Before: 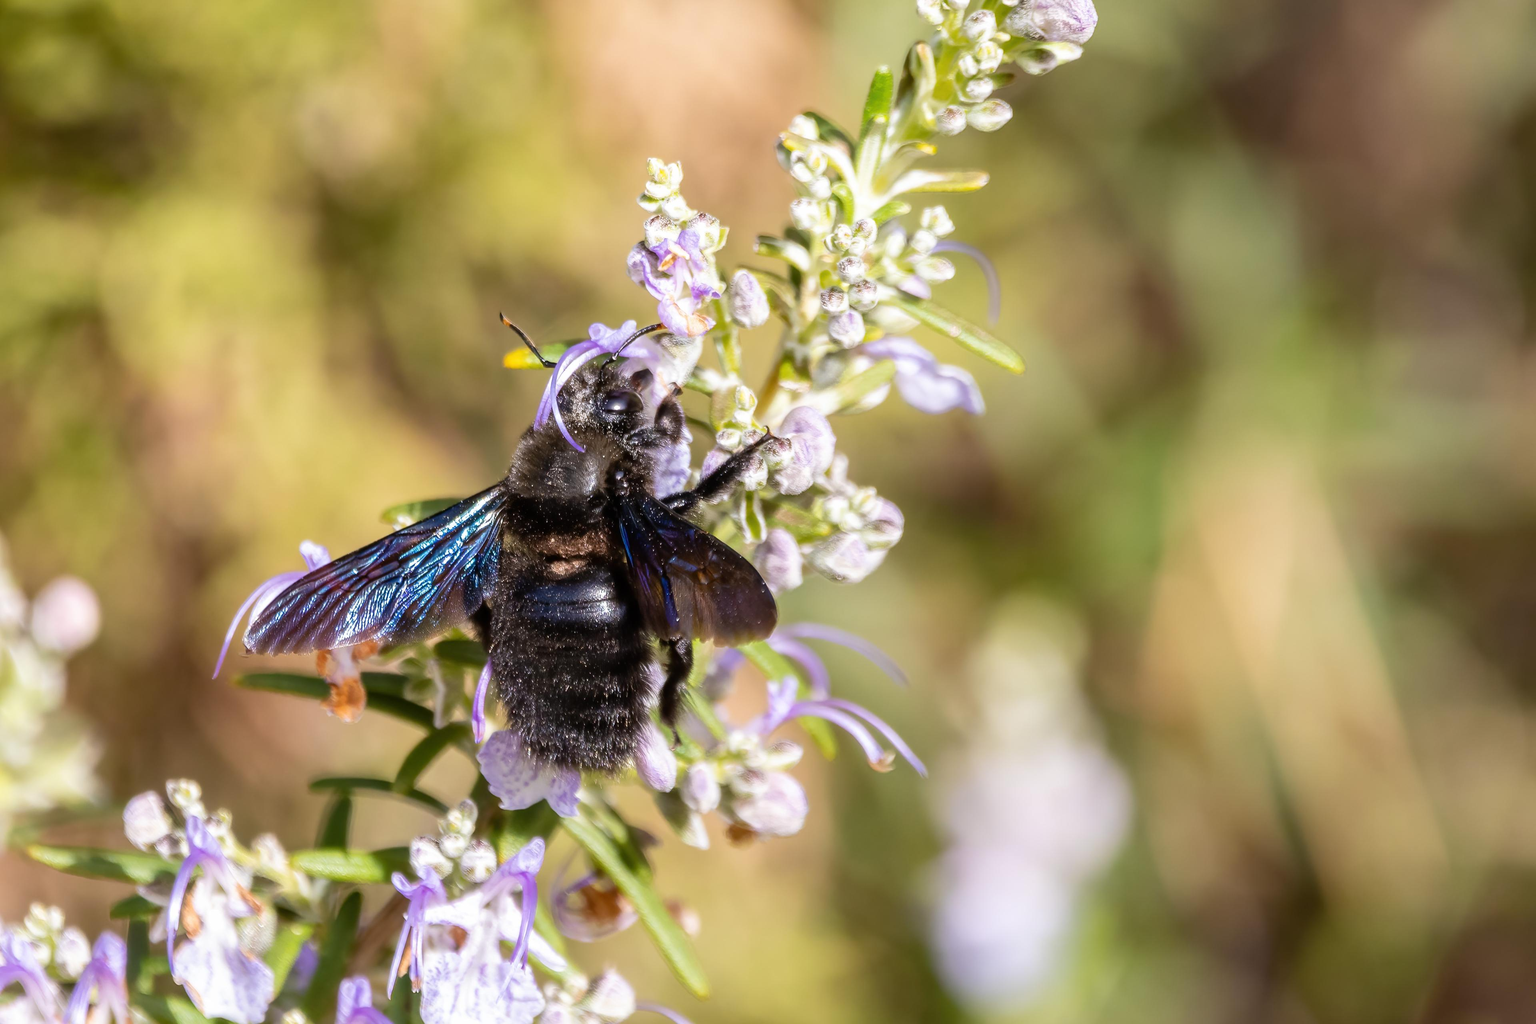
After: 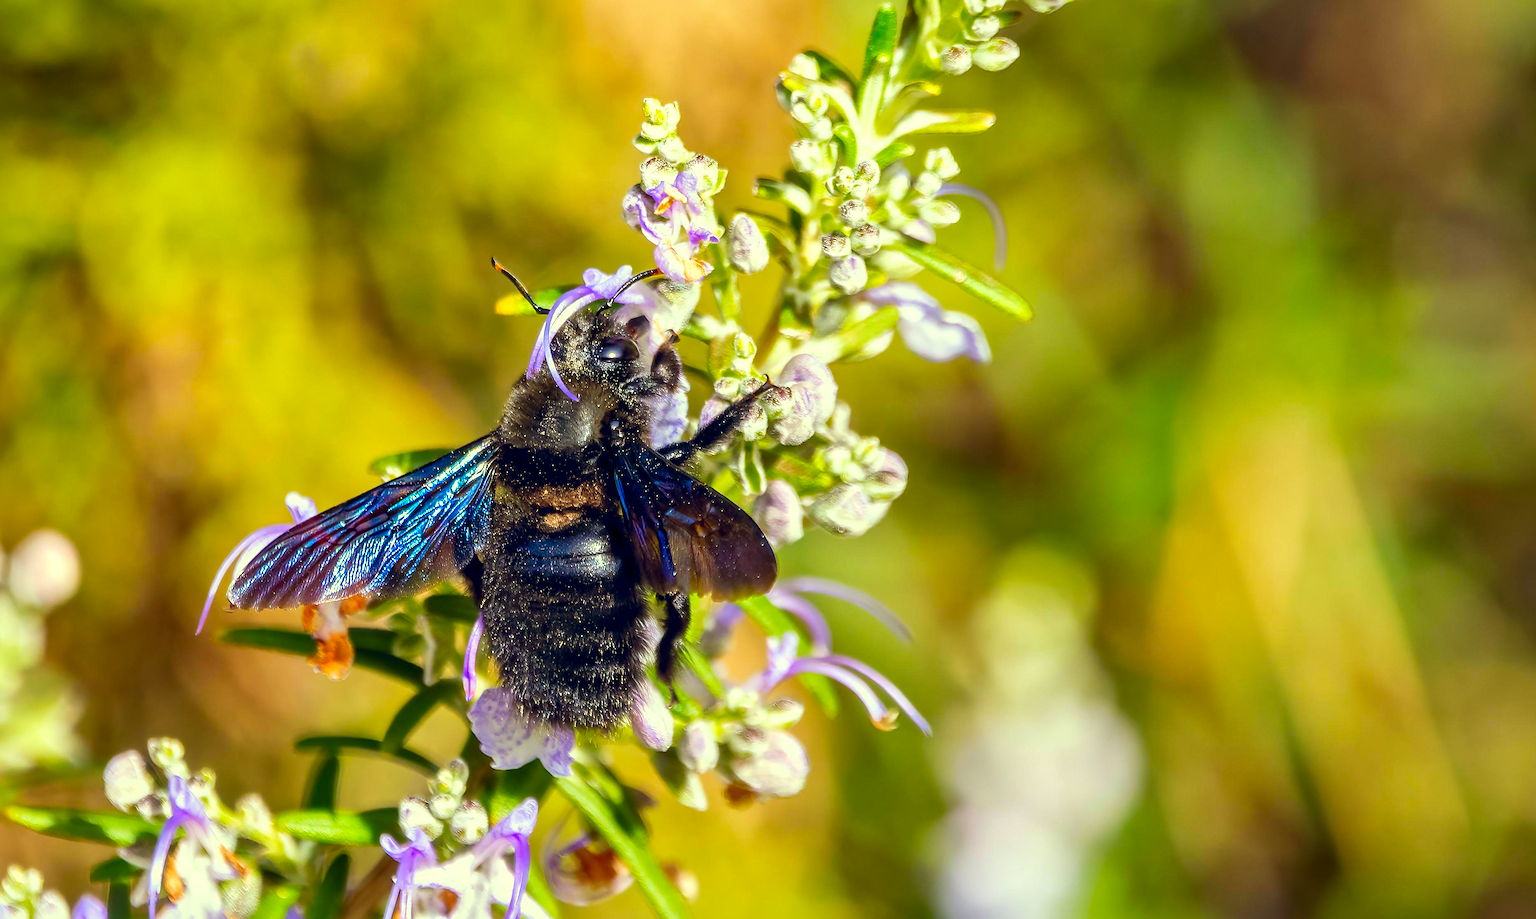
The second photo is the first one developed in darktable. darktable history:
sharpen: on, module defaults
crop: left 1.507%, top 6.147%, right 1.379%, bottom 6.637%
color correction: highlights a* -10.77, highlights b* 9.8, saturation 1.72
local contrast: mode bilateral grid, contrast 20, coarseness 50, detail 150%, midtone range 0.2
color balance rgb: shadows lift › hue 87.51°, highlights gain › chroma 1.62%, highlights gain › hue 55.1°, global offset › chroma 0.1%, global offset › hue 253.66°, linear chroma grading › global chroma 0.5%
